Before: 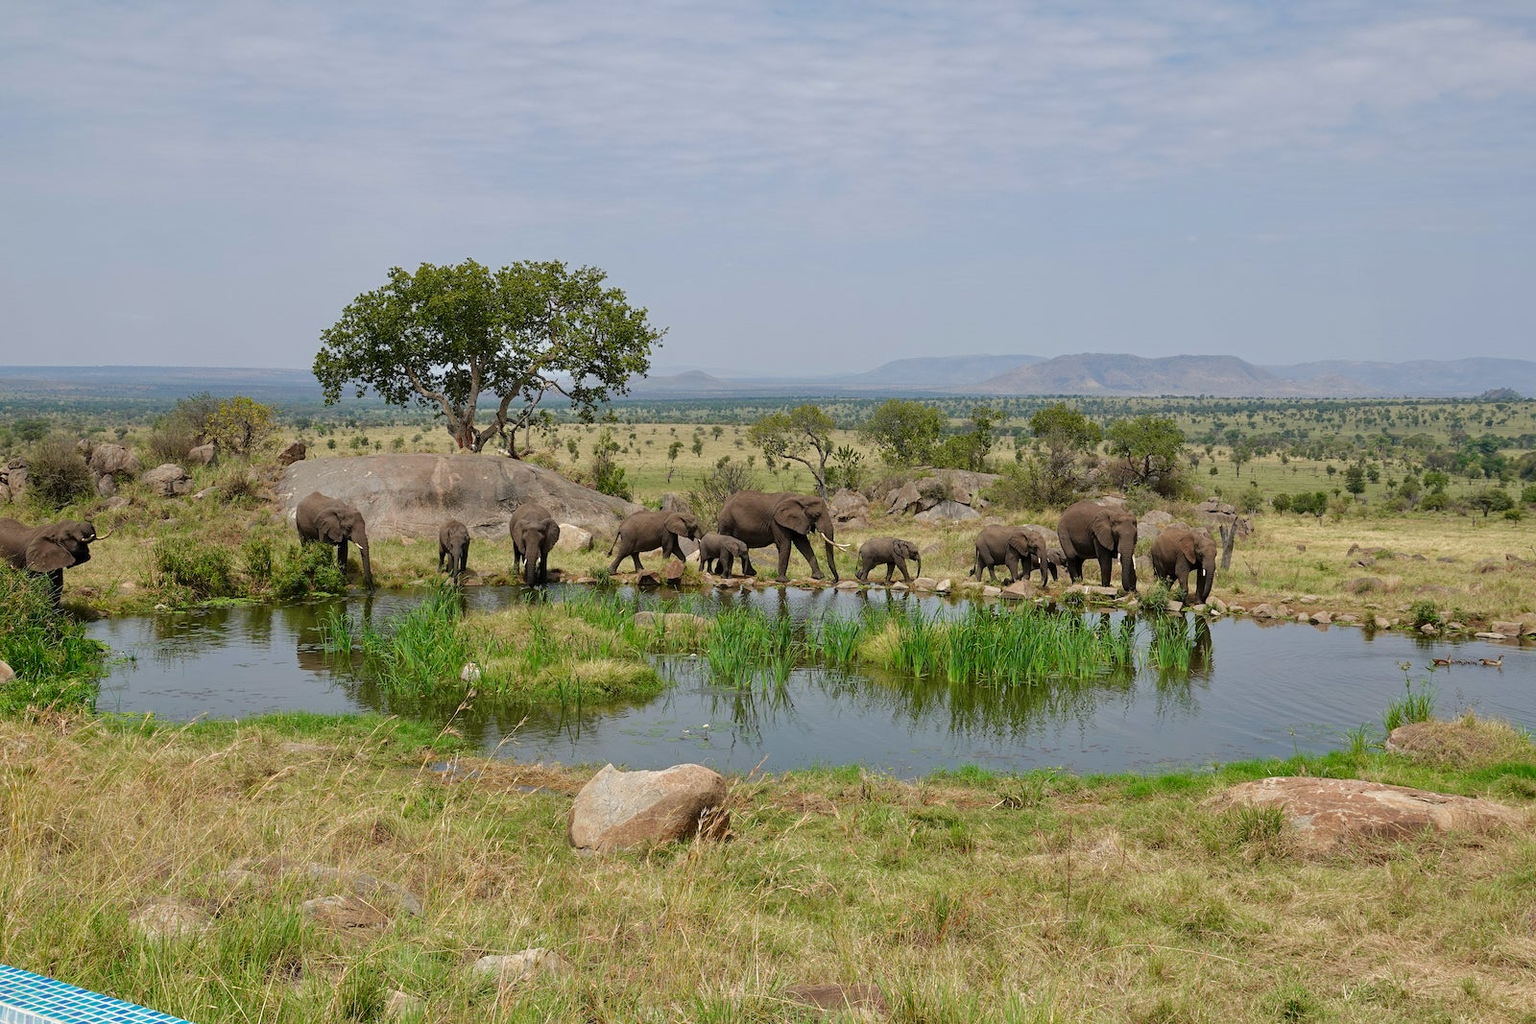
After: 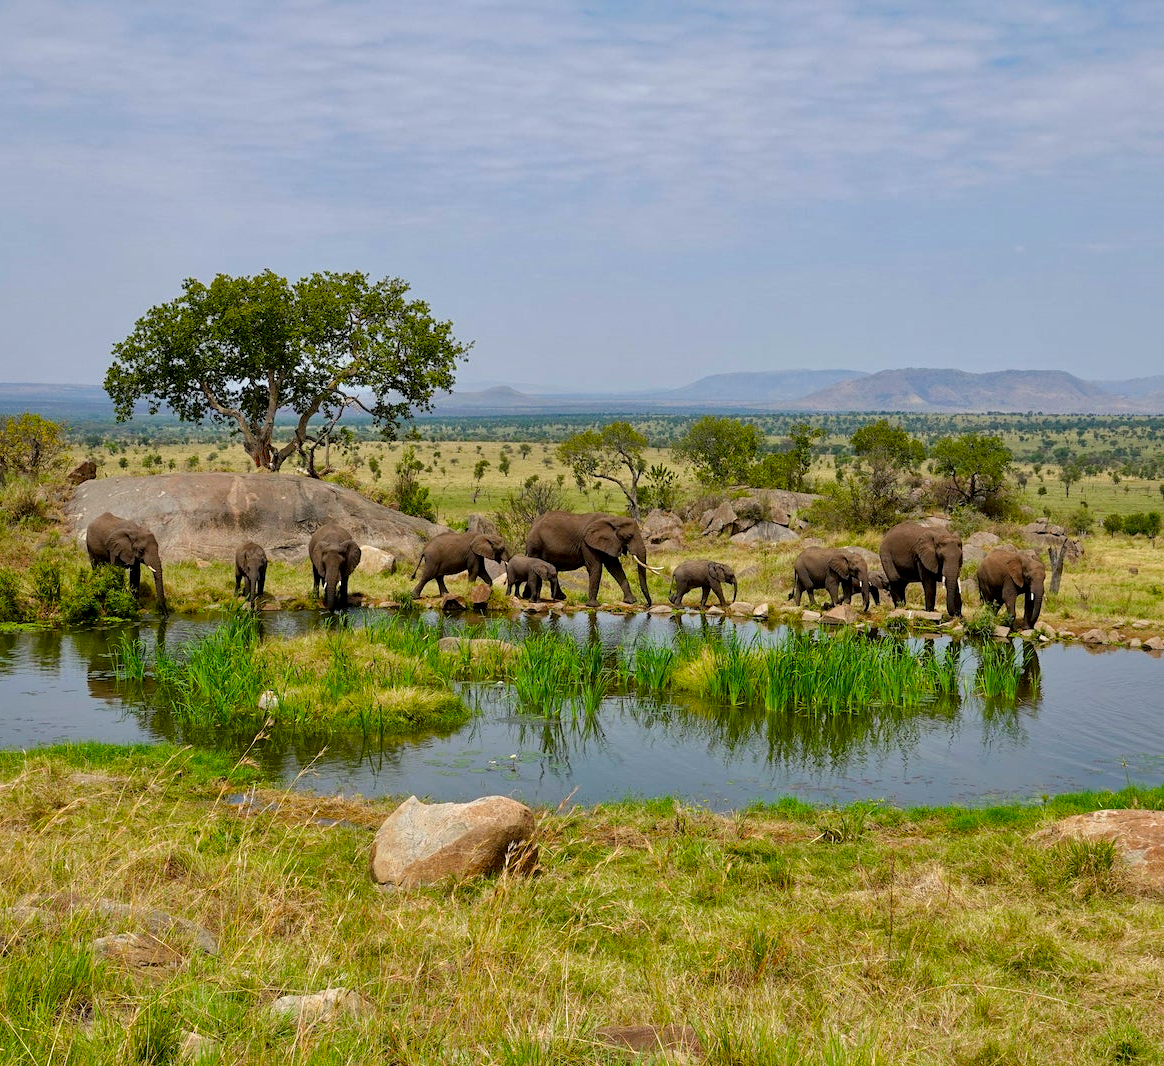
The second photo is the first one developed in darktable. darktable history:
local contrast: mode bilateral grid, contrast 20, coarseness 49, detail 130%, midtone range 0.2
crop: left 13.878%, right 13.365%
color balance rgb: global offset › luminance -0.468%, perceptual saturation grading › global saturation 30.698%, global vibrance 20%
